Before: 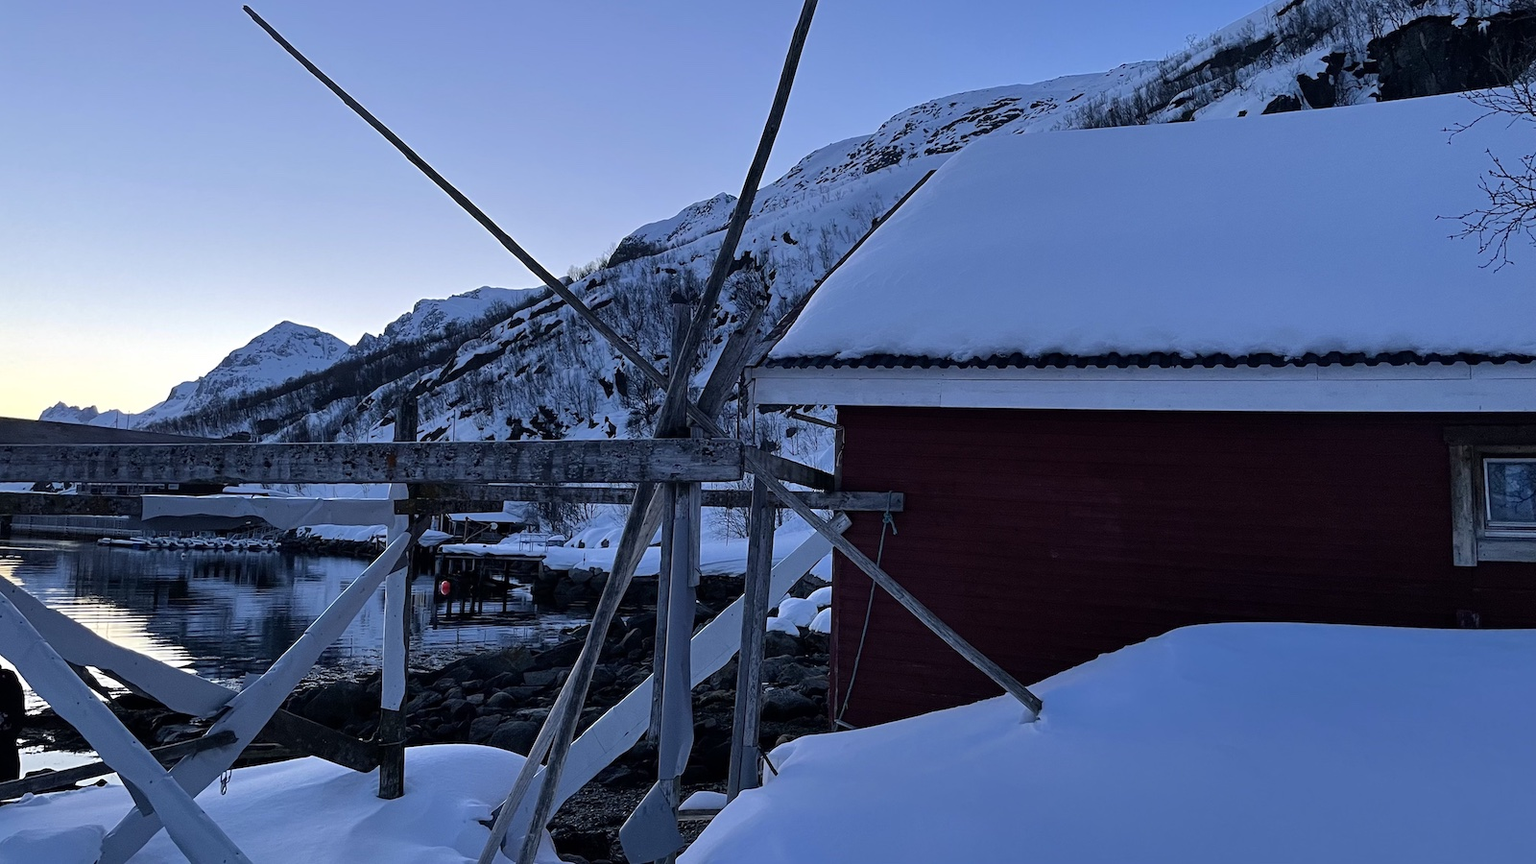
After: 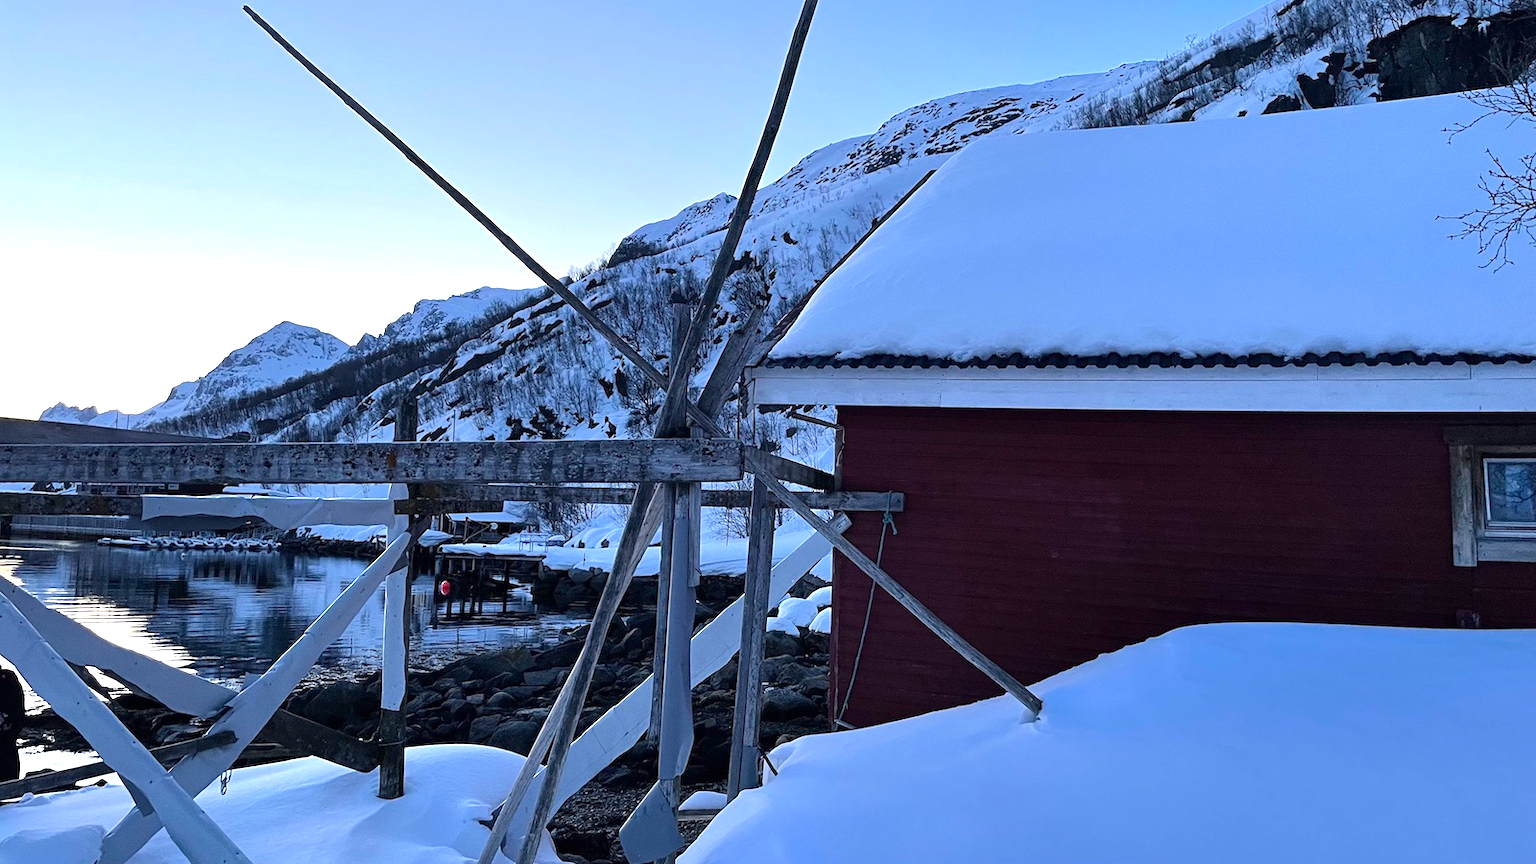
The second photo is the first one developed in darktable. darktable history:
exposure: exposure 0.913 EV, compensate highlight preservation false
